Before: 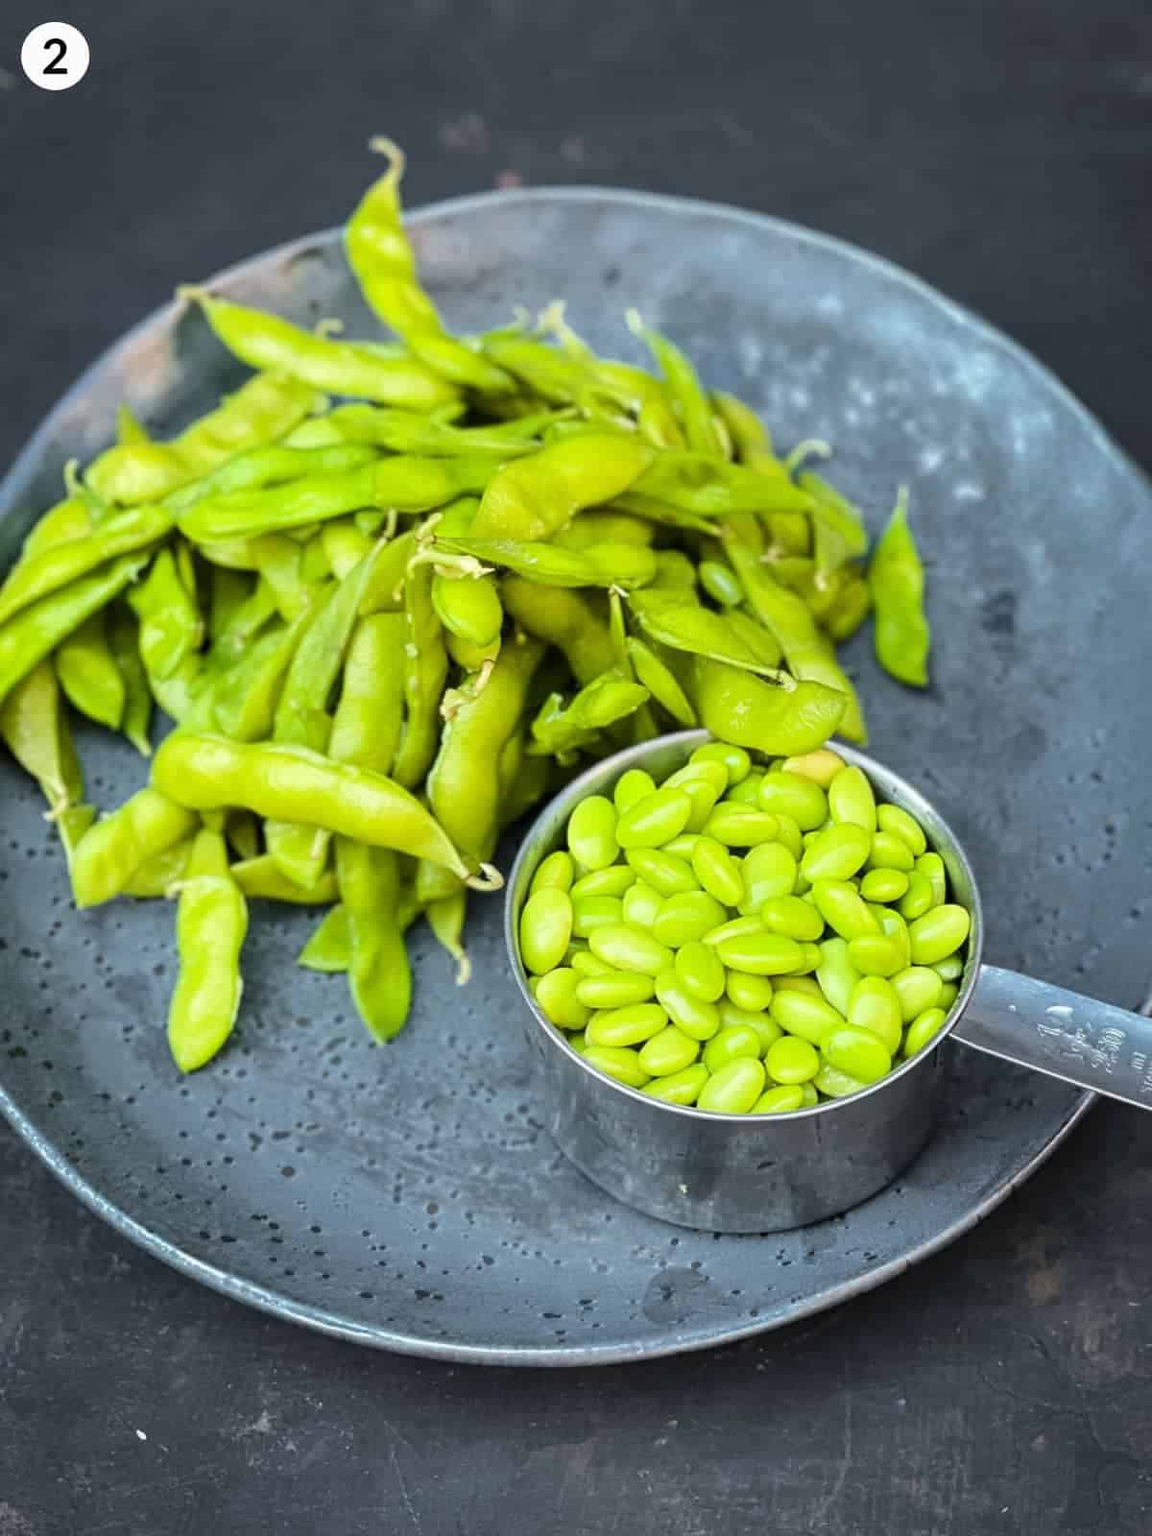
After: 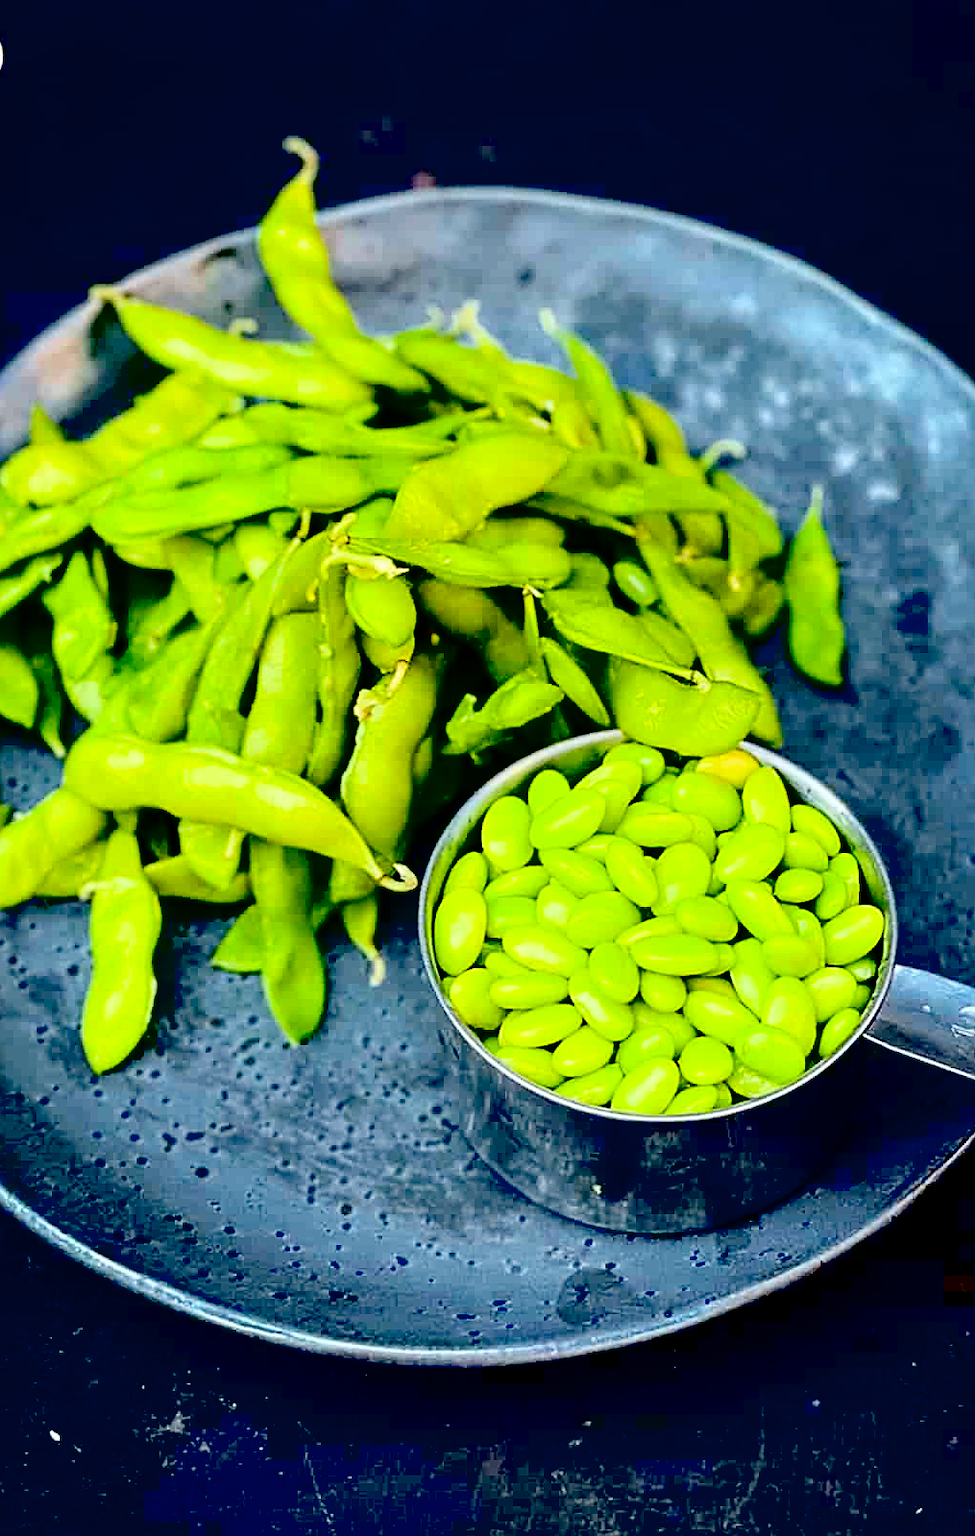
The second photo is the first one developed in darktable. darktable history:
exposure: black level correction 0.099, exposure -0.084 EV, compensate exposure bias true, compensate highlight preservation false
contrast brightness saturation: contrast 0.196, brightness 0.168, saturation 0.229
sharpen: on, module defaults
crop: left 7.535%, right 7.803%
